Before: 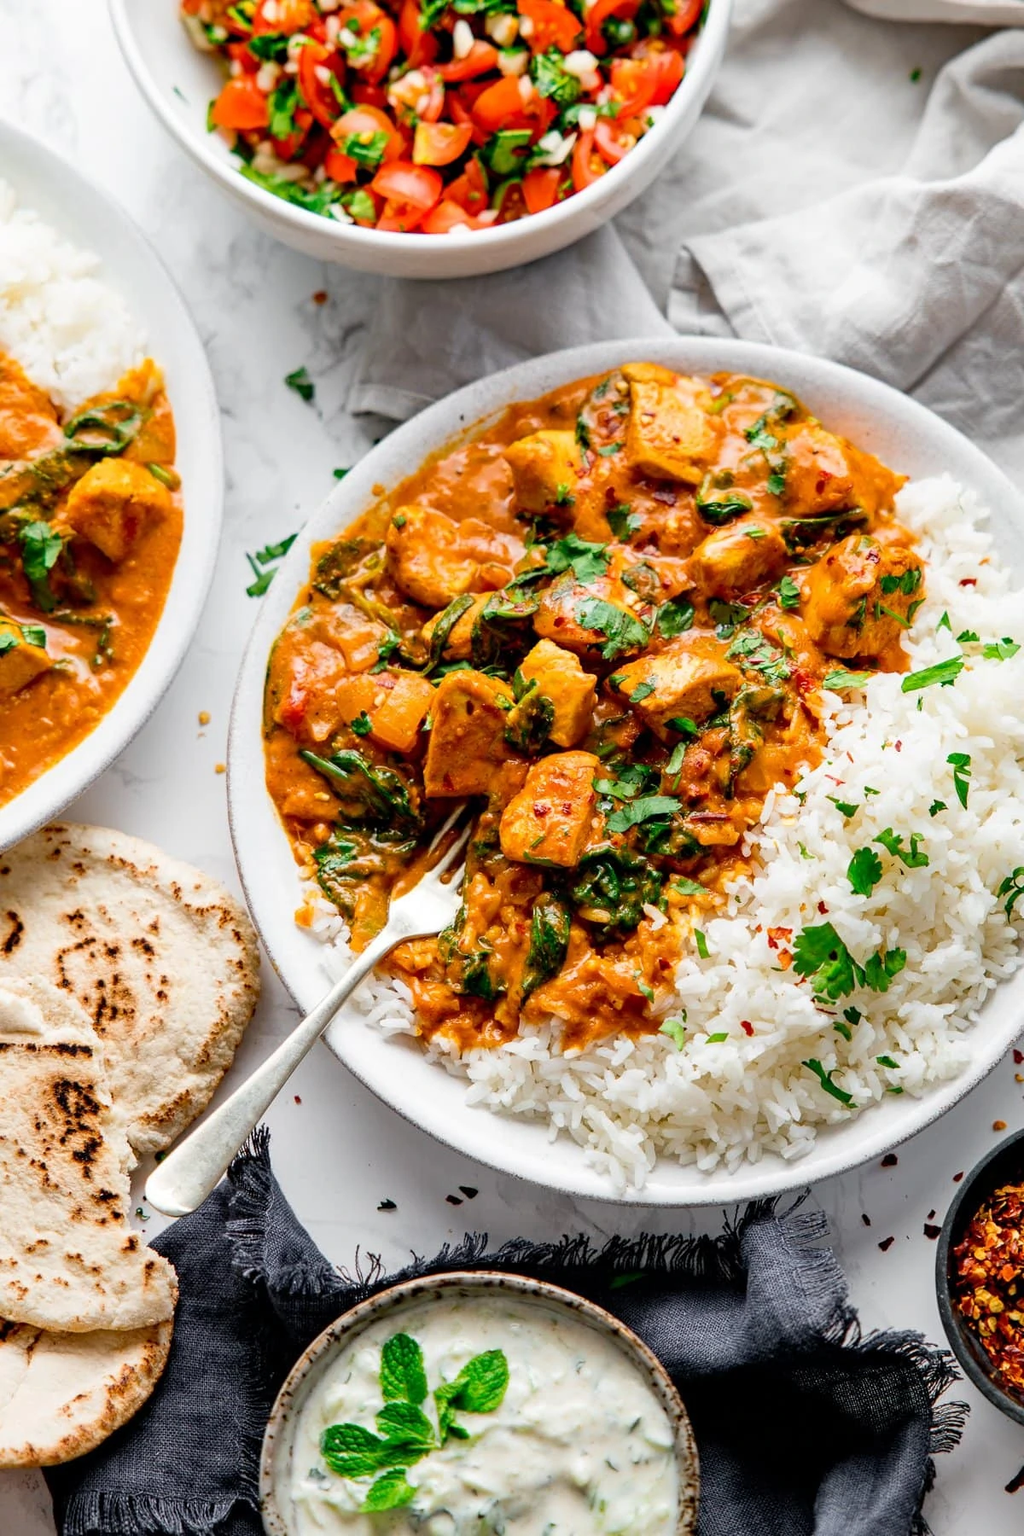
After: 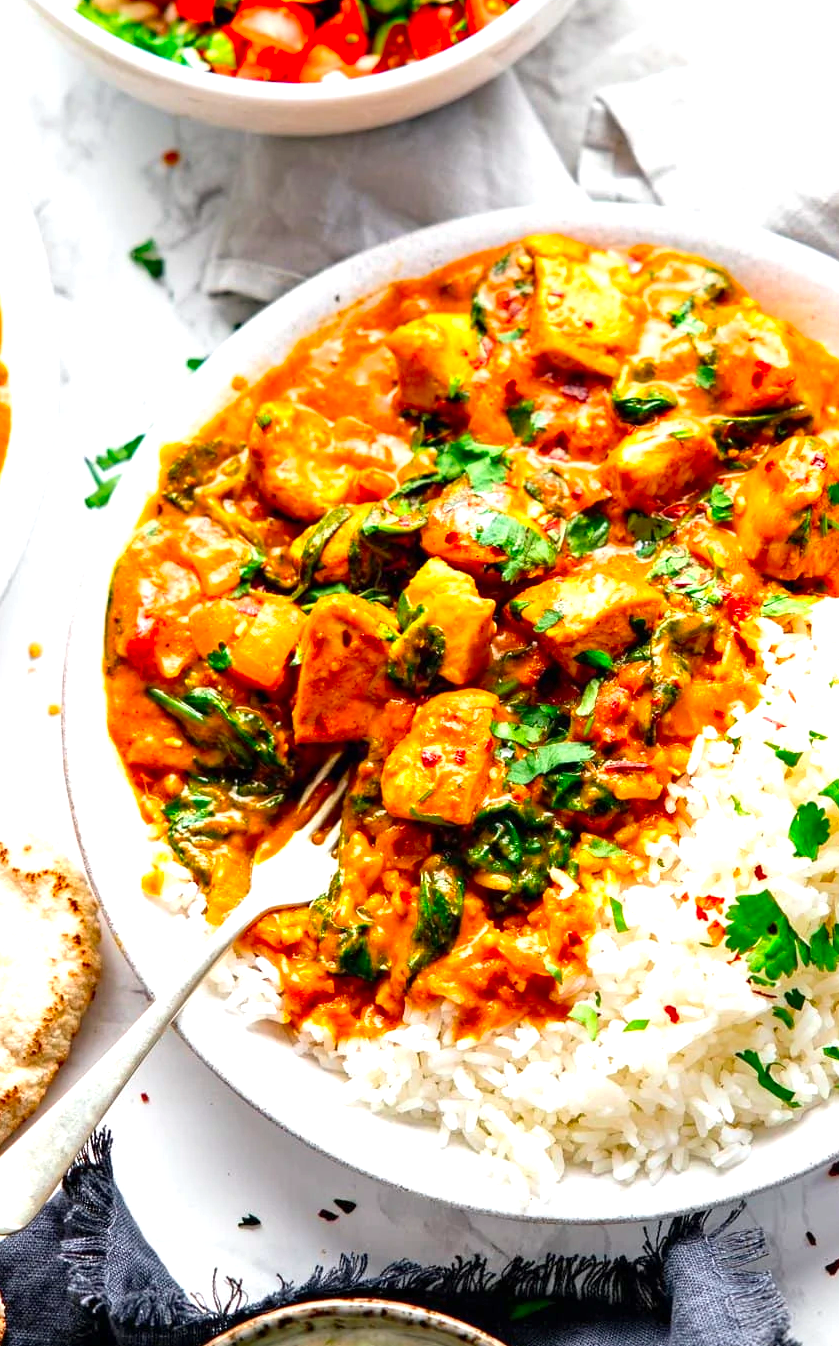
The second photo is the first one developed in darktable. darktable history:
color correction: saturation 1.34
crop and rotate: left 17.046%, top 10.659%, right 12.989%, bottom 14.553%
exposure: exposure 0.785 EV, compensate highlight preservation false
